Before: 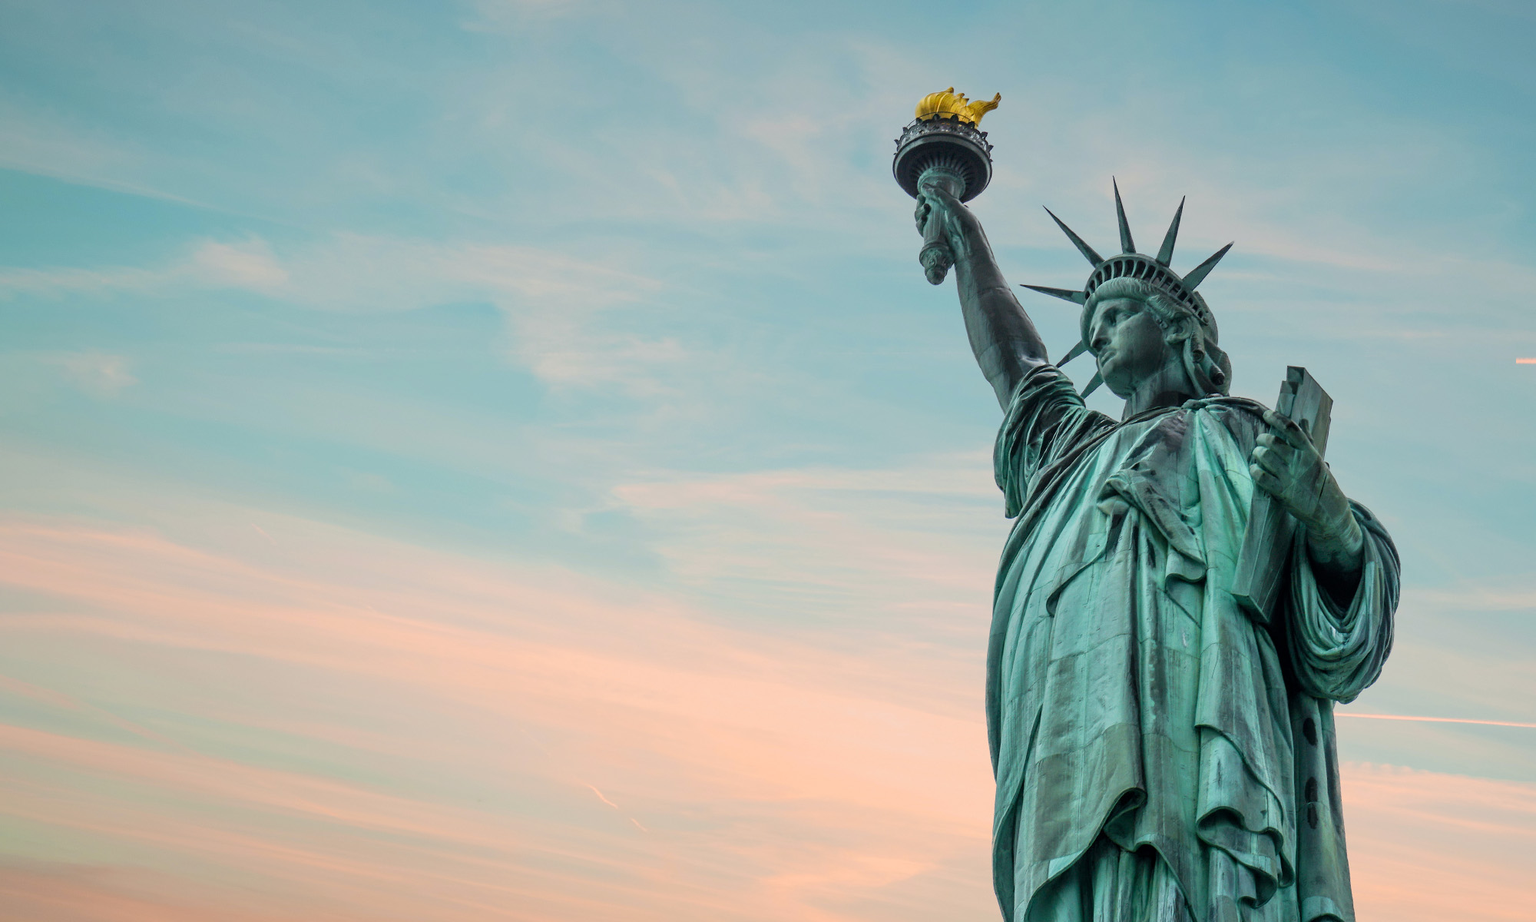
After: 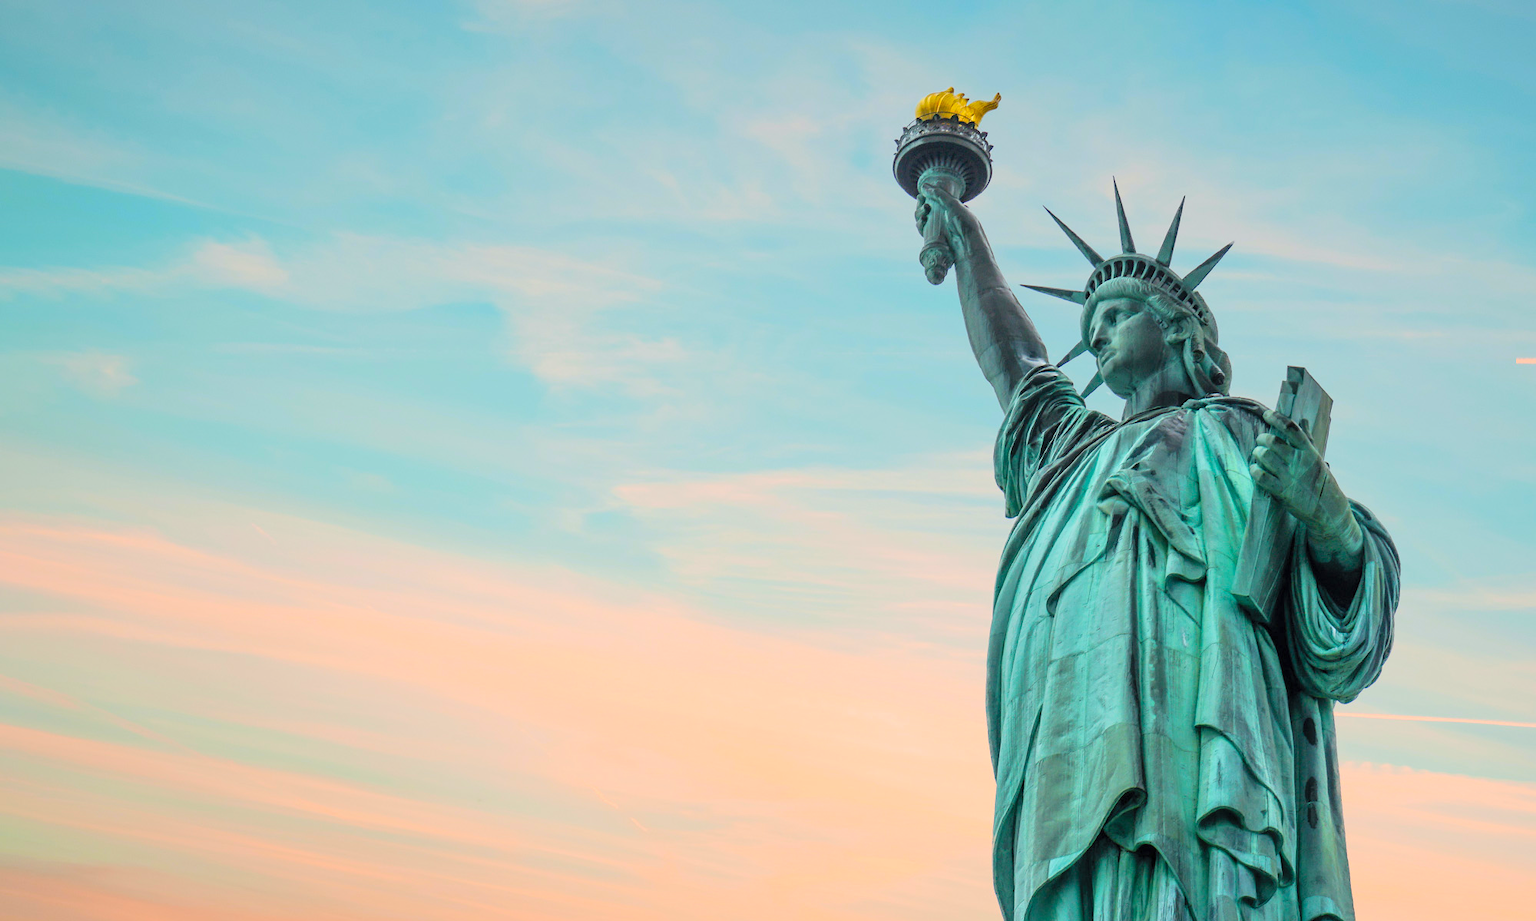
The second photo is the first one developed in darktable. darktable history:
contrast brightness saturation: contrast 0.068, brightness 0.176, saturation 0.418
